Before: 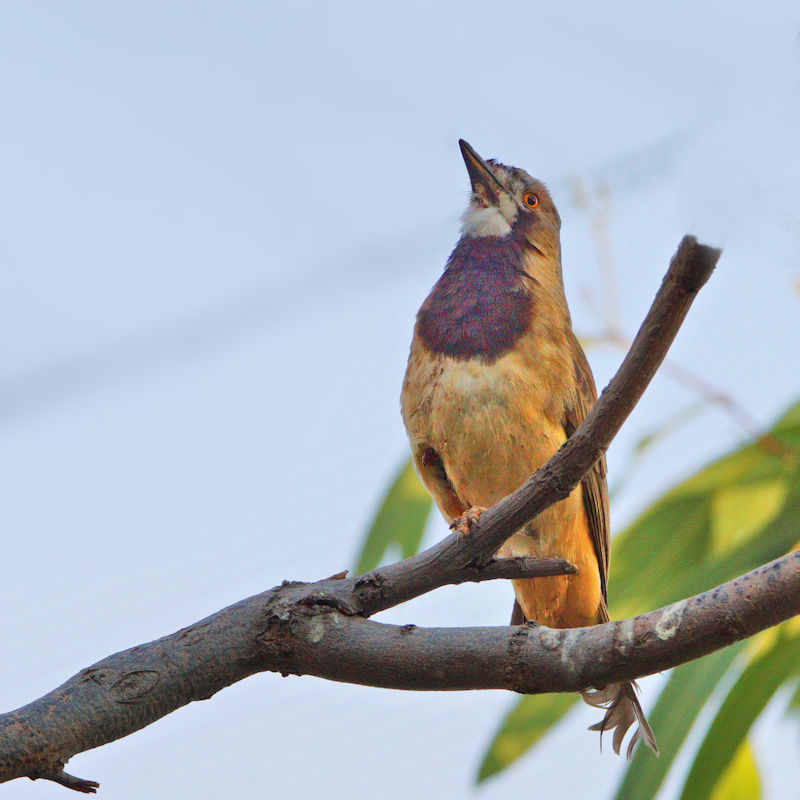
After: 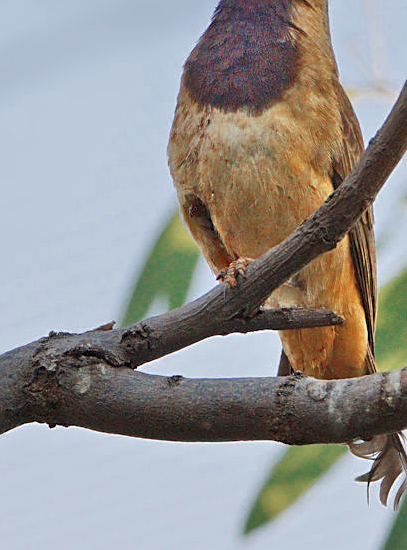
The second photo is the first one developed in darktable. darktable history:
crop and rotate: left 29.237%, top 31.152%, right 19.807%
sharpen: on, module defaults
color zones: curves: ch0 [(0, 0.5) (0.125, 0.4) (0.25, 0.5) (0.375, 0.4) (0.5, 0.4) (0.625, 0.35) (0.75, 0.35) (0.875, 0.5)]; ch1 [(0, 0.35) (0.125, 0.45) (0.25, 0.35) (0.375, 0.35) (0.5, 0.35) (0.625, 0.35) (0.75, 0.45) (0.875, 0.35)]; ch2 [(0, 0.6) (0.125, 0.5) (0.25, 0.5) (0.375, 0.6) (0.5, 0.6) (0.625, 0.5) (0.75, 0.5) (0.875, 0.5)]
